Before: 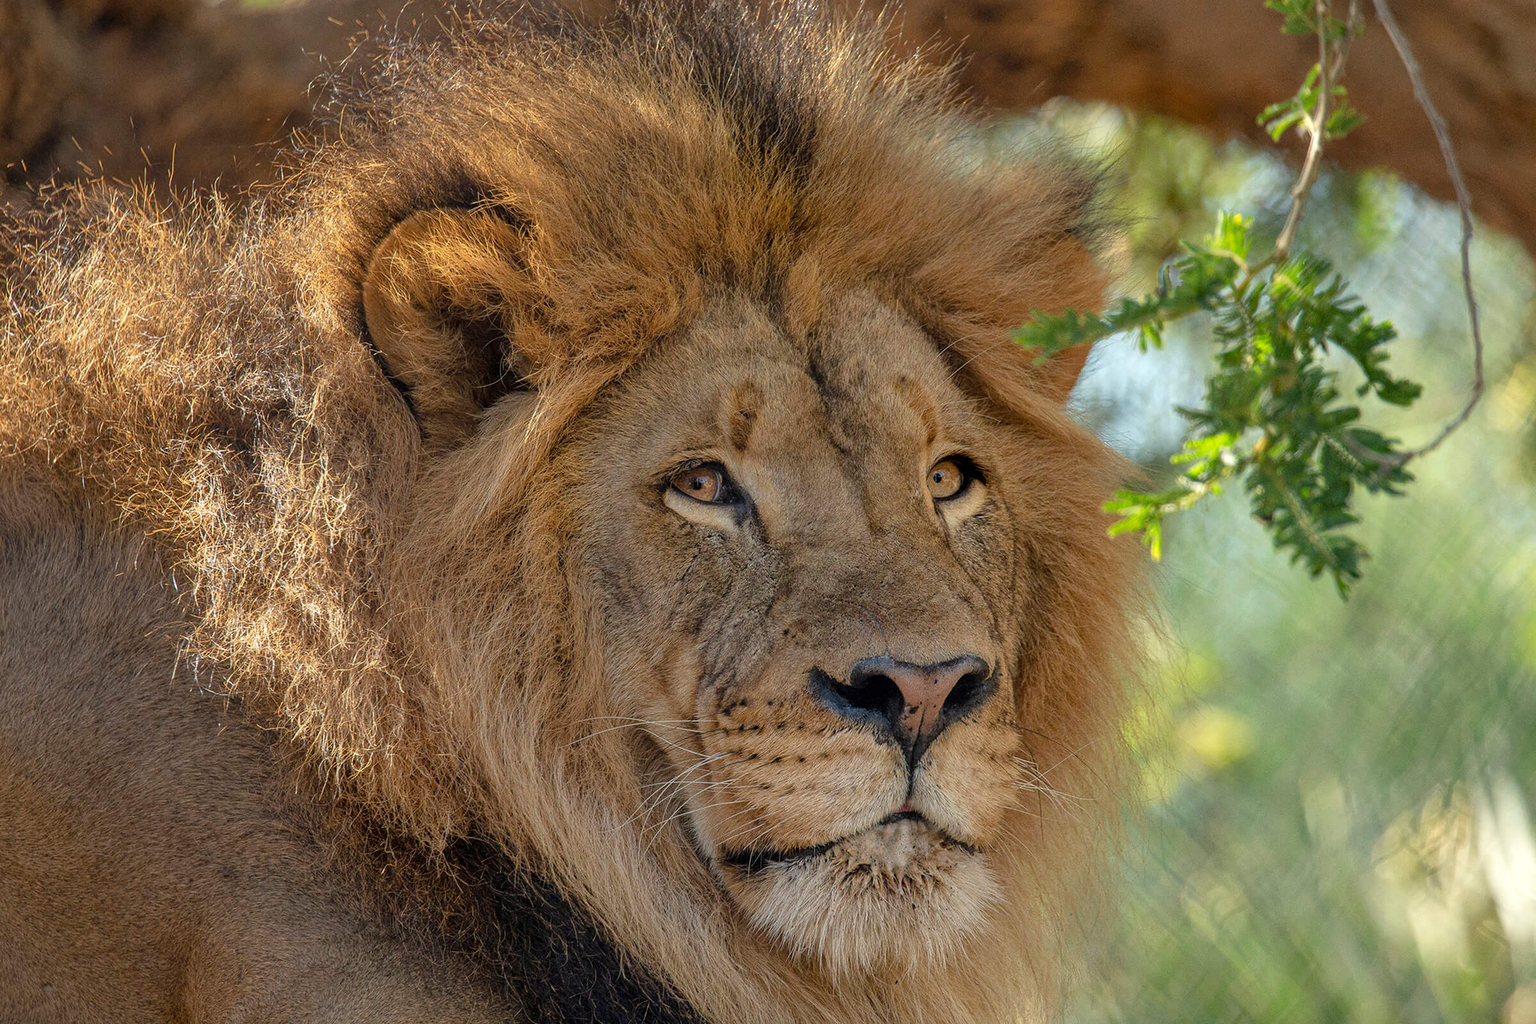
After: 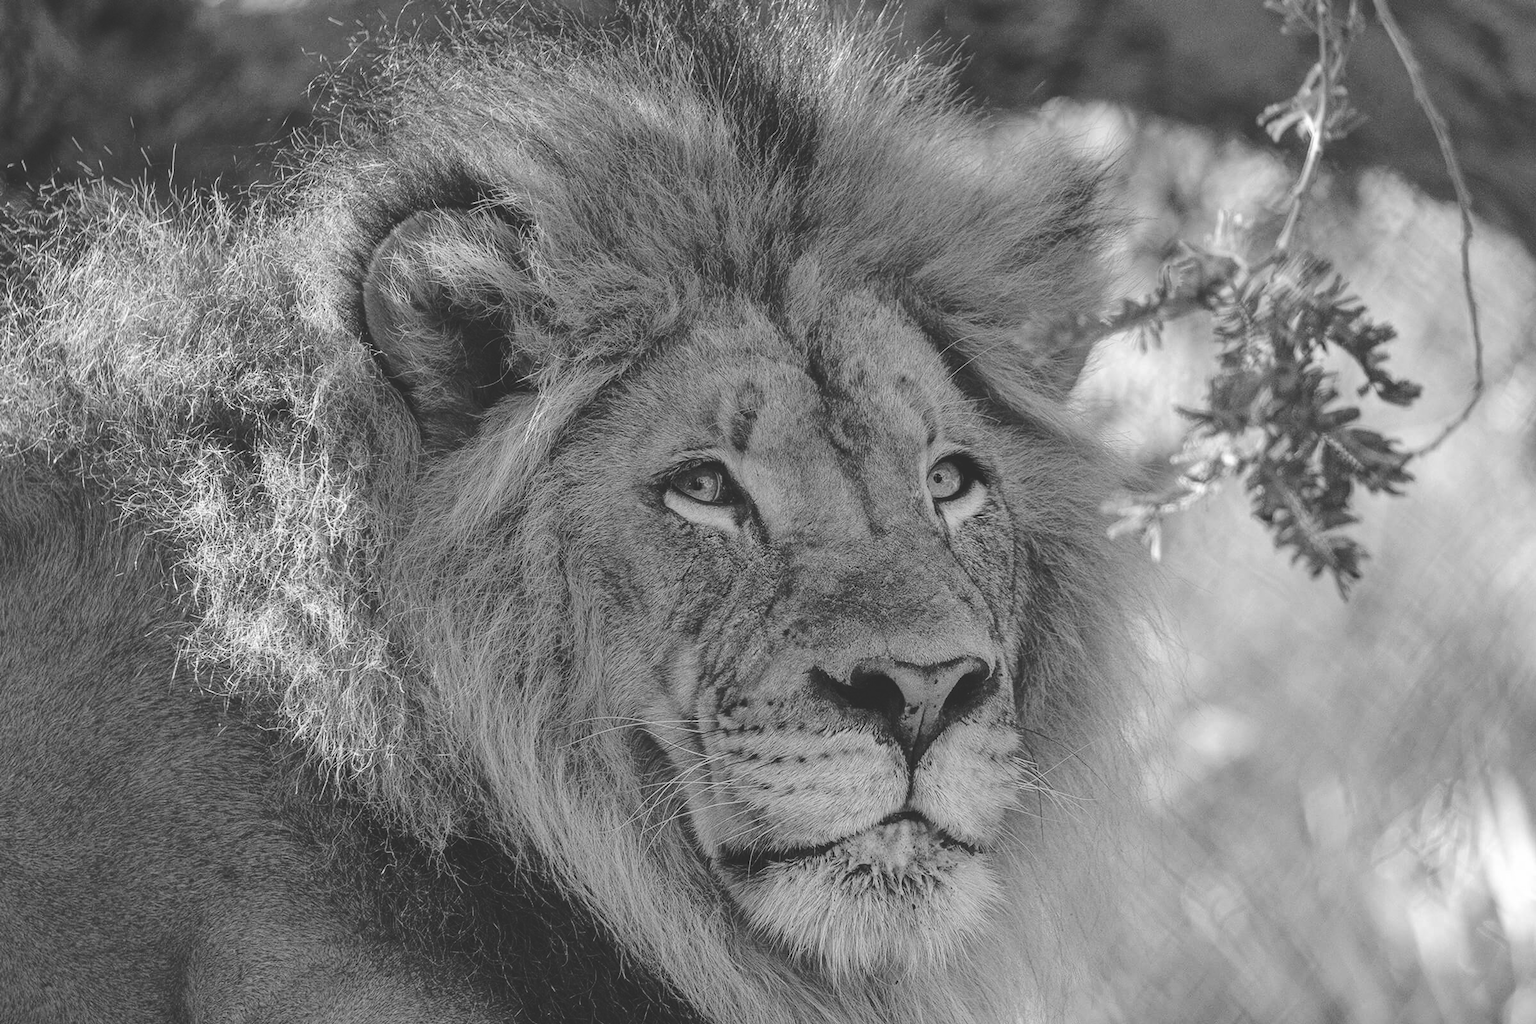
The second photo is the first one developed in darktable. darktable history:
base curve: curves: ch0 [(0, 0.024) (0.055, 0.065) (0.121, 0.166) (0.236, 0.319) (0.693, 0.726) (1, 1)], preserve colors none
monochrome: on, module defaults
